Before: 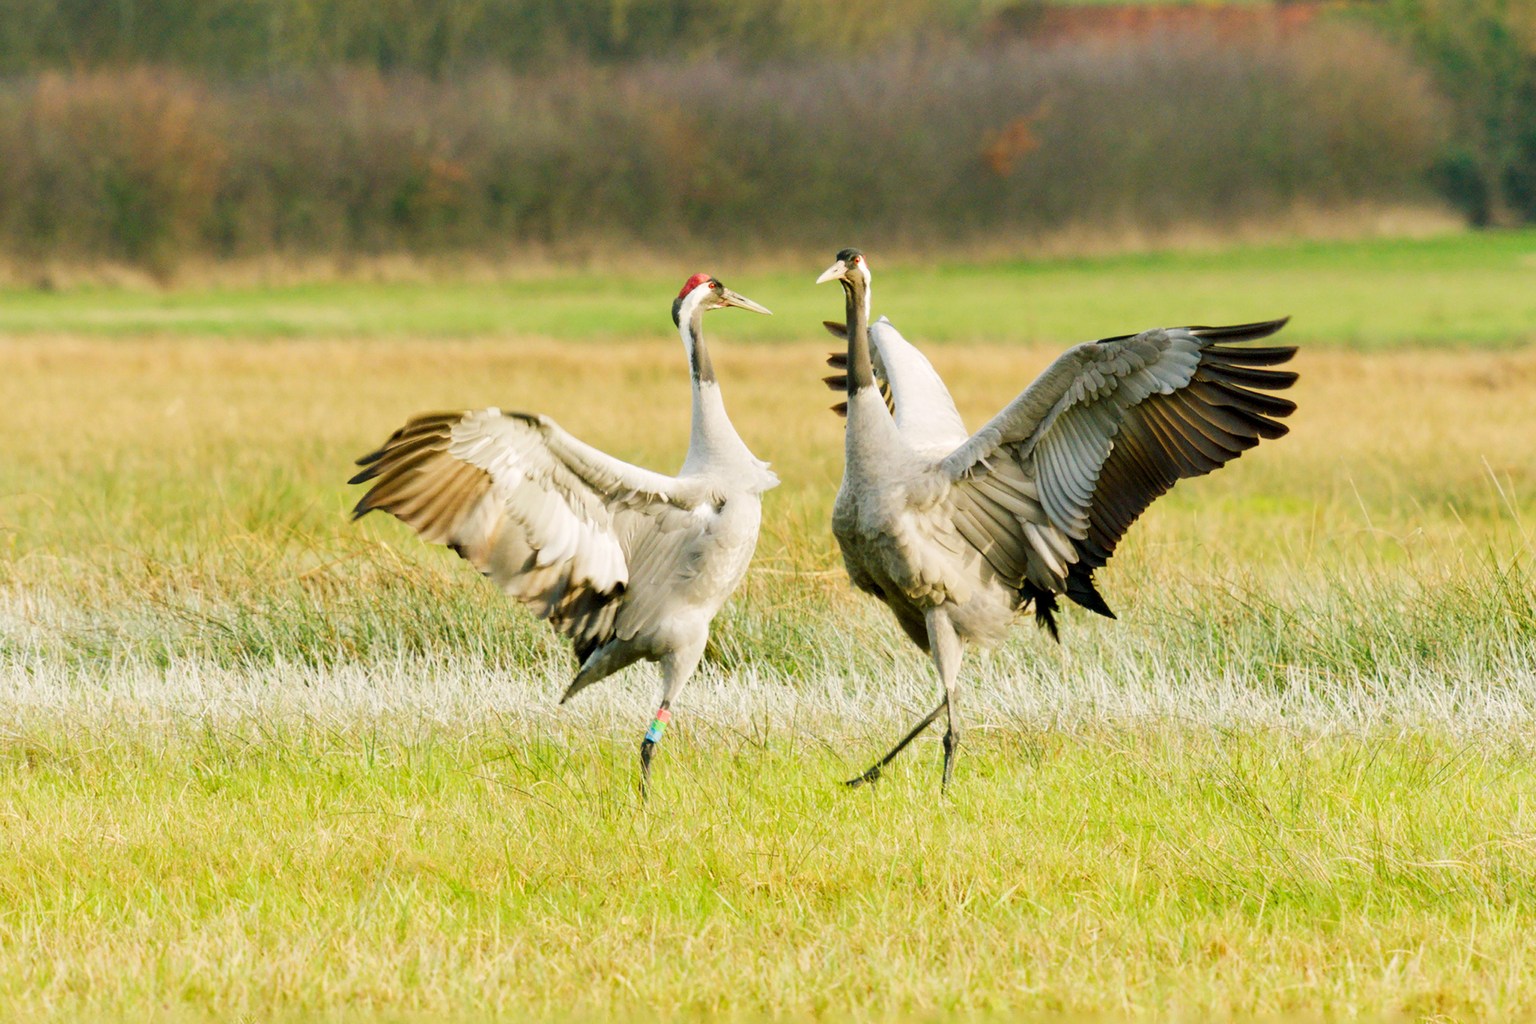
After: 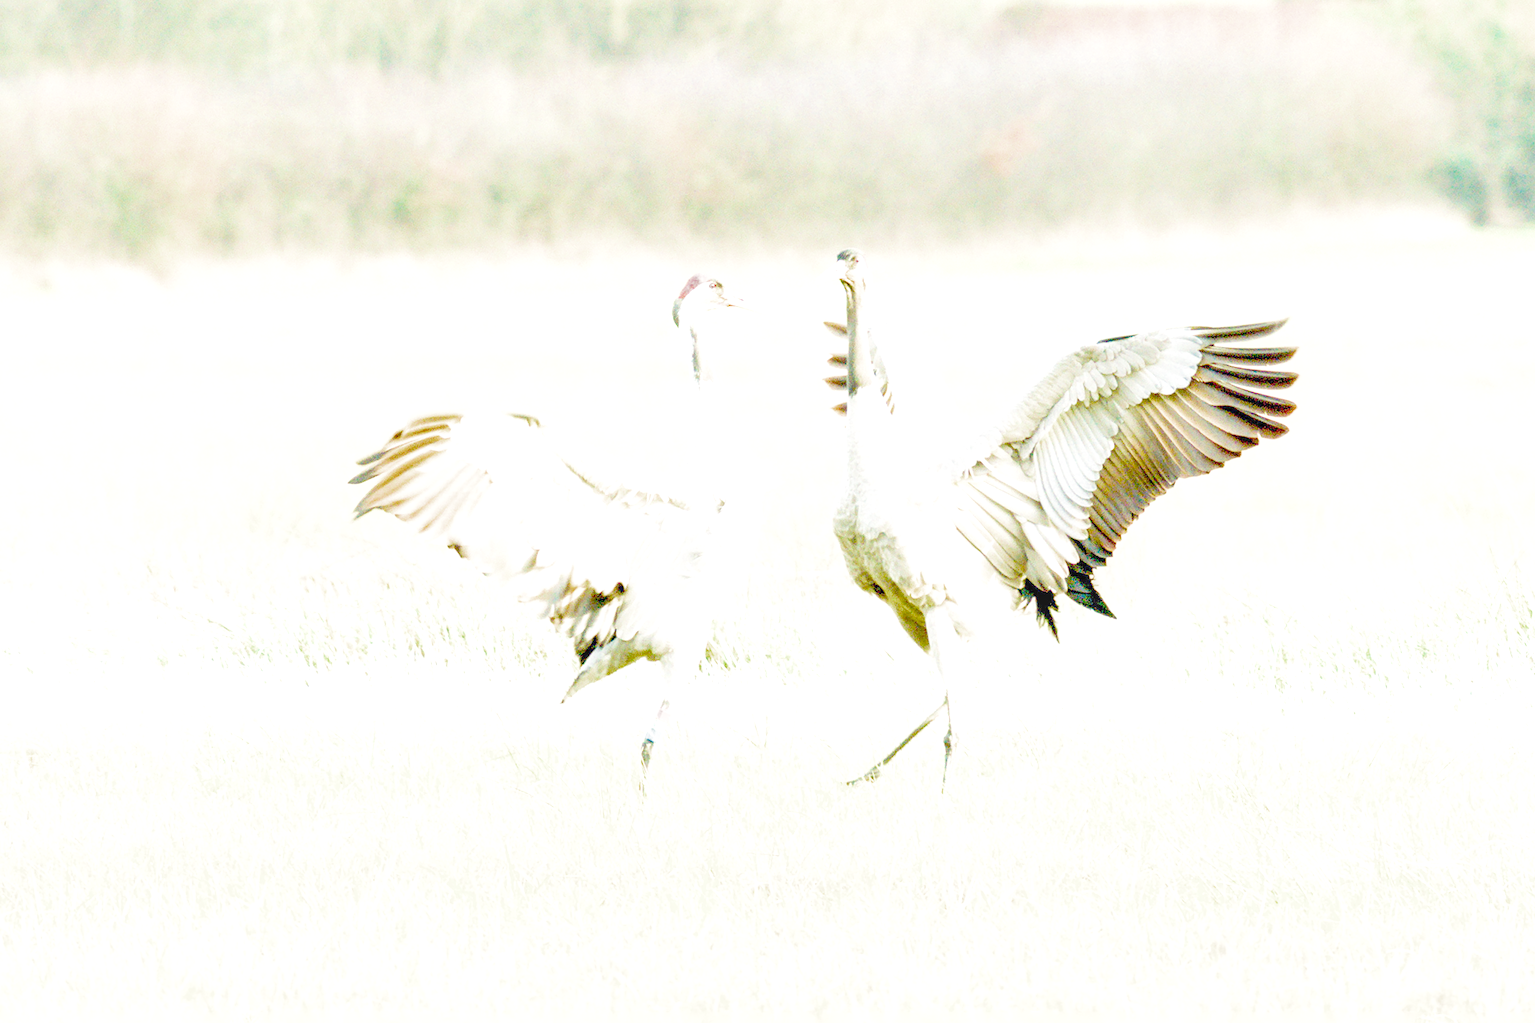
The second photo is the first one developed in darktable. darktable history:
color balance: output saturation 110%
exposure: exposure 0.6 EV, compensate highlight preservation false
local contrast: on, module defaults
filmic rgb: middle gray luminance 9.23%, black relative exposure -10.55 EV, white relative exposure 3.45 EV, threshold 6 EV, target black luminance 0%, hardness 5.98, latitude 59.69%, contrast 1.087, highlights saturation mix 5%, shadows ↔ highlights balance 29.23%, add noise in highlights 0, color science v3 (2019), use custom middle-gray values true, iterations of high-quality reconstruction 0, contrast in highlights soft, enable highlight reconstruction true
